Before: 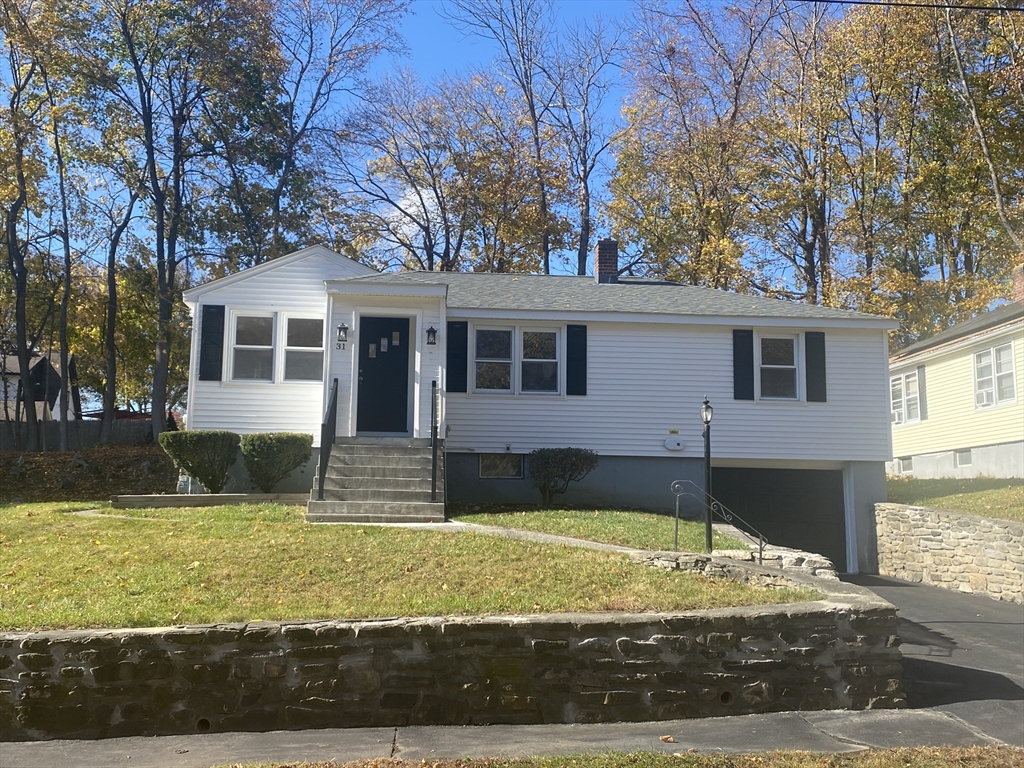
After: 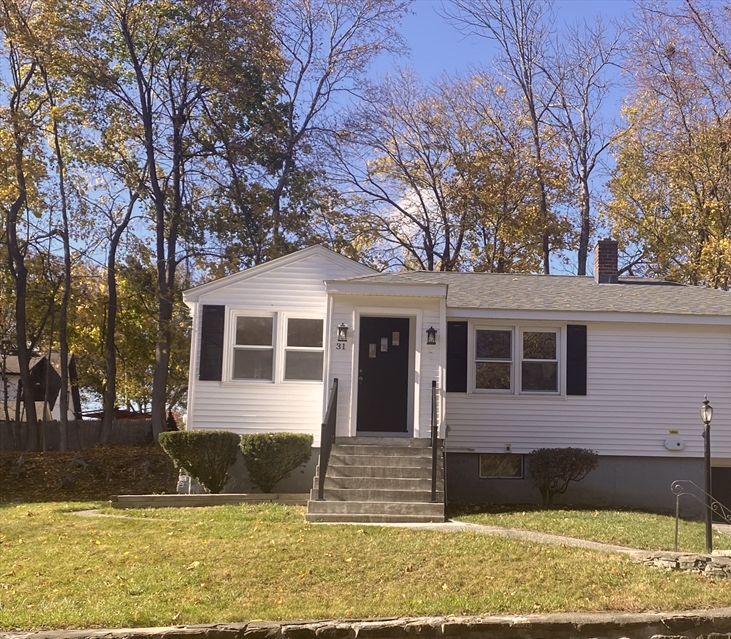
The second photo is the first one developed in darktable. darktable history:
crop: right 28.532%, bottom 16.528%
color correction: highlights a* 6.05, highlights b* 7.54, shadows a* 5.51, shadows b* 6.83, saturation 0.927
